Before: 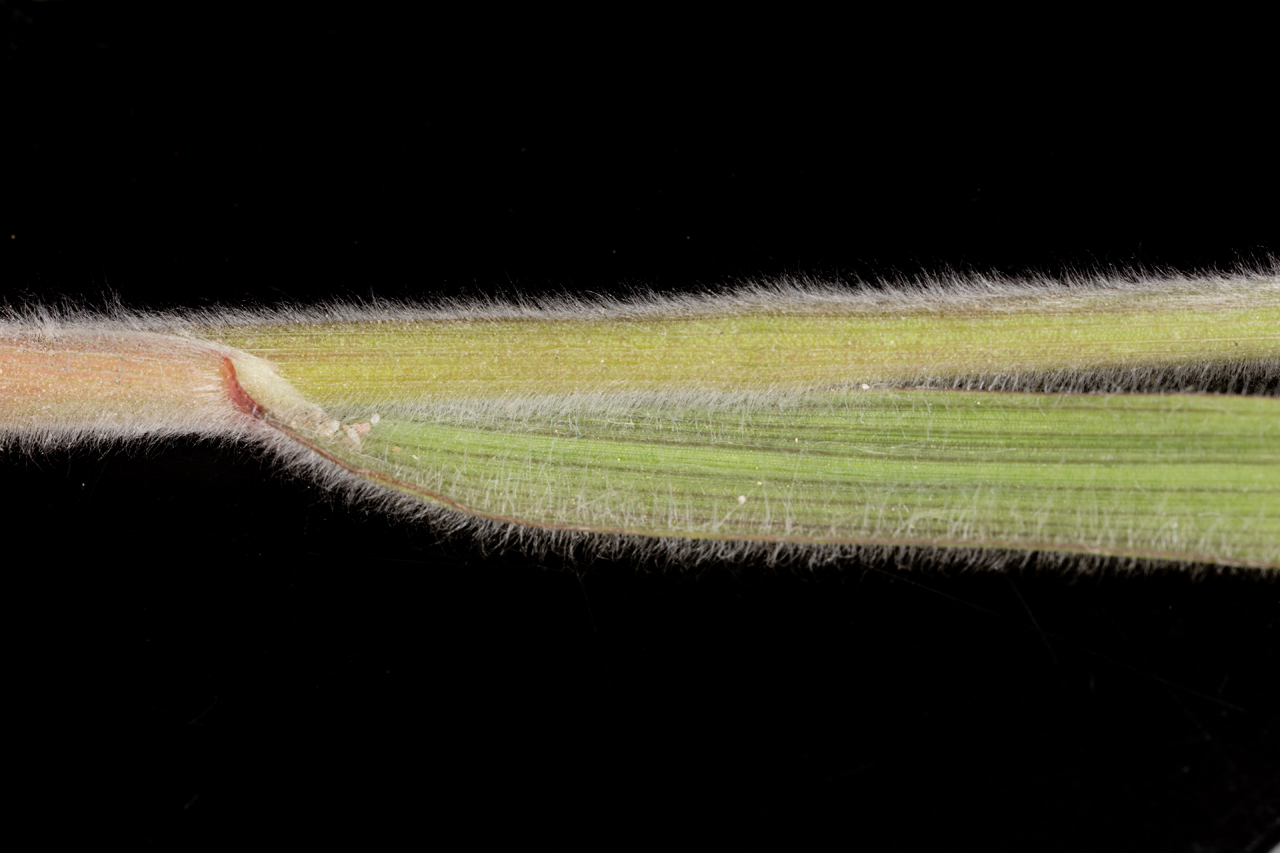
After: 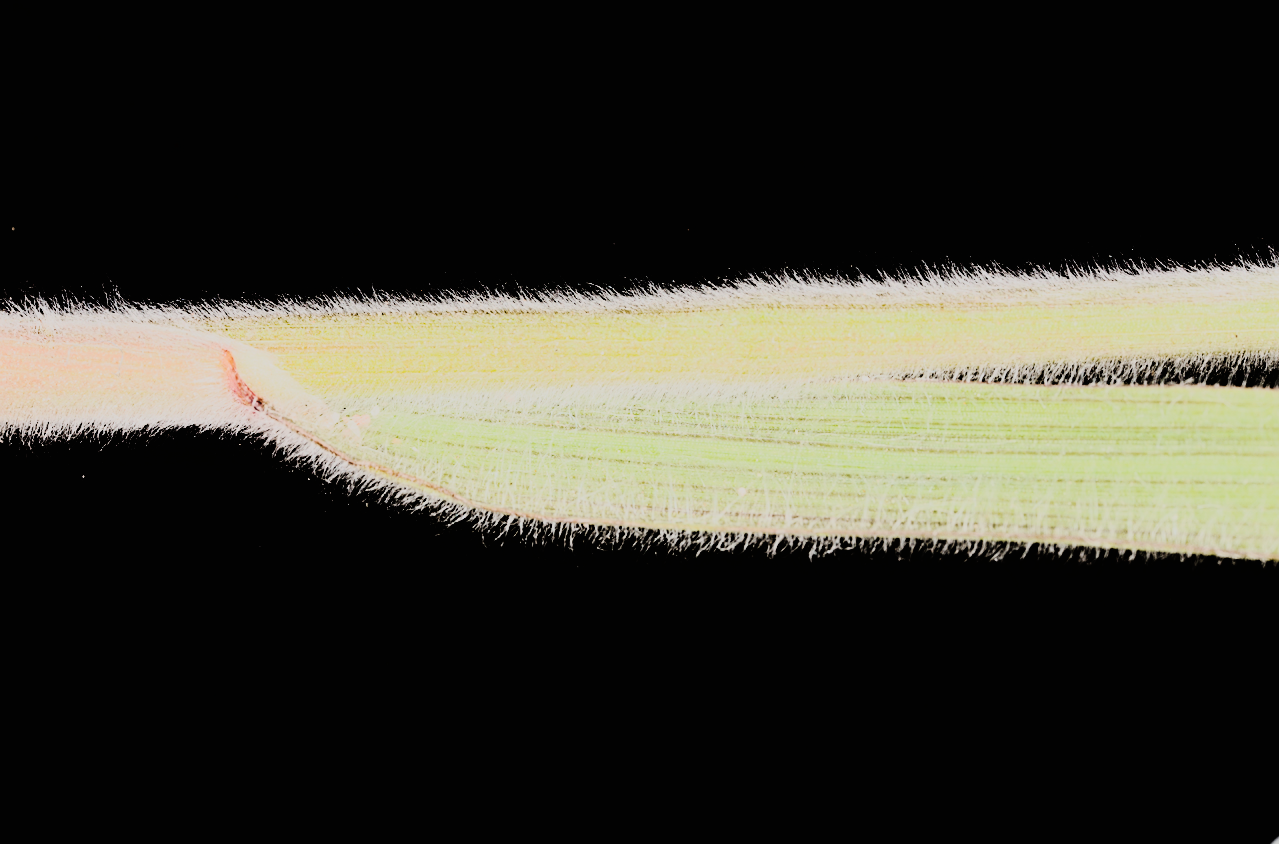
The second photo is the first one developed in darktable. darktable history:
rgb curve: curves: ch0 [(0, 0) (0.21, 0.15) (0.24, 0.21) (0.5, 0.75) (0.75, 0.96) (0.89, 0.99) (1, 1)]; ch1 [(0, 0.02) (0.21, 0.13) (0.25, 0.2) (0.5, 0.67) (0.75, 0.9) (0.89, 0.97) (1, 1)]; ch2 [(0, 0.02) (0.21, 0.13) (0.25, 0.2) (0.5, 0.67) (0.75, 0.9) (0.89, 0.97) (1, 1)], compensate middle gray true
crop: top 1.049%, right 0.001%
filmic rgb: black relative exposure -7.65 EV, white relative exposure 4.56 EV, hardness 3.61, contrast 1.106
sharpen: on, module defaults
tone curve: curves: ch0 [(0, 0) (0.003, 0.009) (0.011, 0.013) (0.025, 0.022) (0.044, 0.039) (0.069, 0.055) (0.1, 0.077) (0.136, 0.113) (0.177, 0.158) (0.224, 0.213) (0.277, 0.289) (0.335, 0.367) (0.399, 0.451) (0.468, 0.532) (0.543, 0.615) (0.623, 0.696) (0.709, 0.755) (0.801, 0.818) (0.898, 0.893) (1, 1)], preserve colors none
